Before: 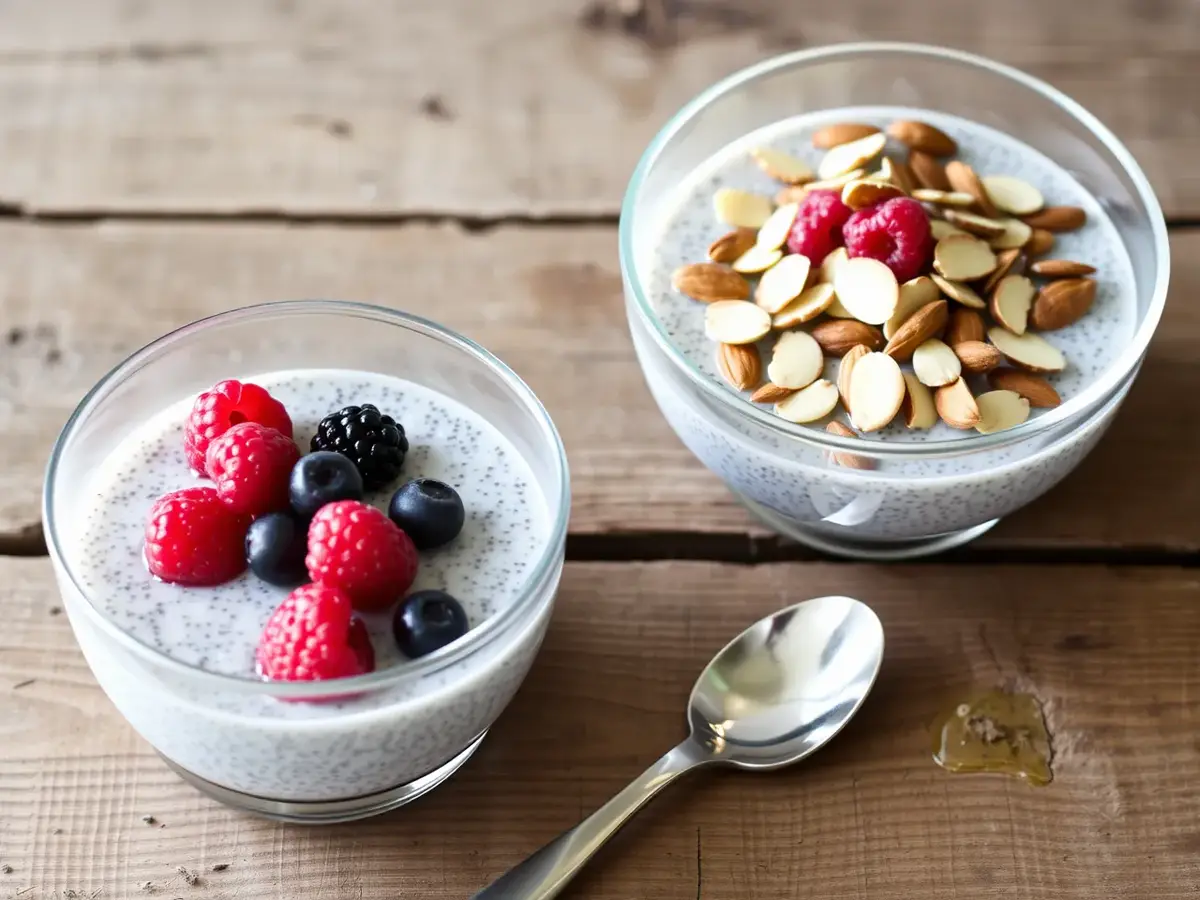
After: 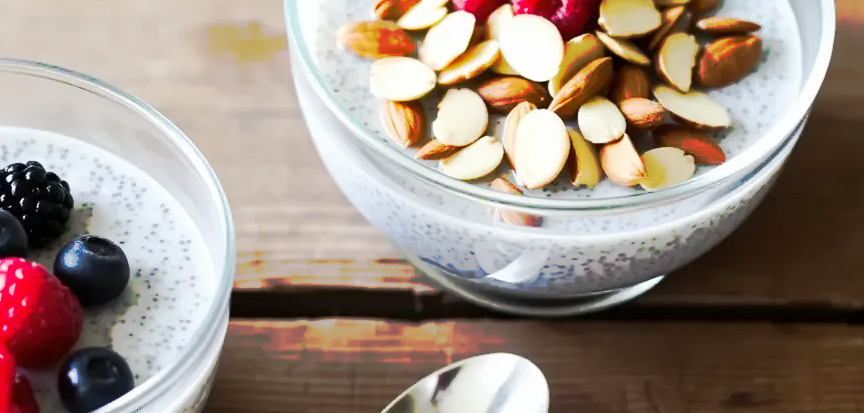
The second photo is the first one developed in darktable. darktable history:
crop and rotate: left 27.938%, top 27.046%, bottom 27.046%
tone curve: curves: ch0 [(0, 0) (0.003, 0.003) (0.011, 0.011) (0.025, 0.024) (0.044, 0.043) (0.069, 0.067) (0.1, 0.096) (0.136, 0.131) (0.177, 0.171) (0.224, 0.216) (0.277, 0.267) (0.335, 0.323) (0.399, 0.384) (0.468, 0.451) (0.543, 0.678) (0.623, 0.734) (0.709, 0.795) (0.801, 0.859) (0.898, 0.928) (1, 1)], preserve colors none
